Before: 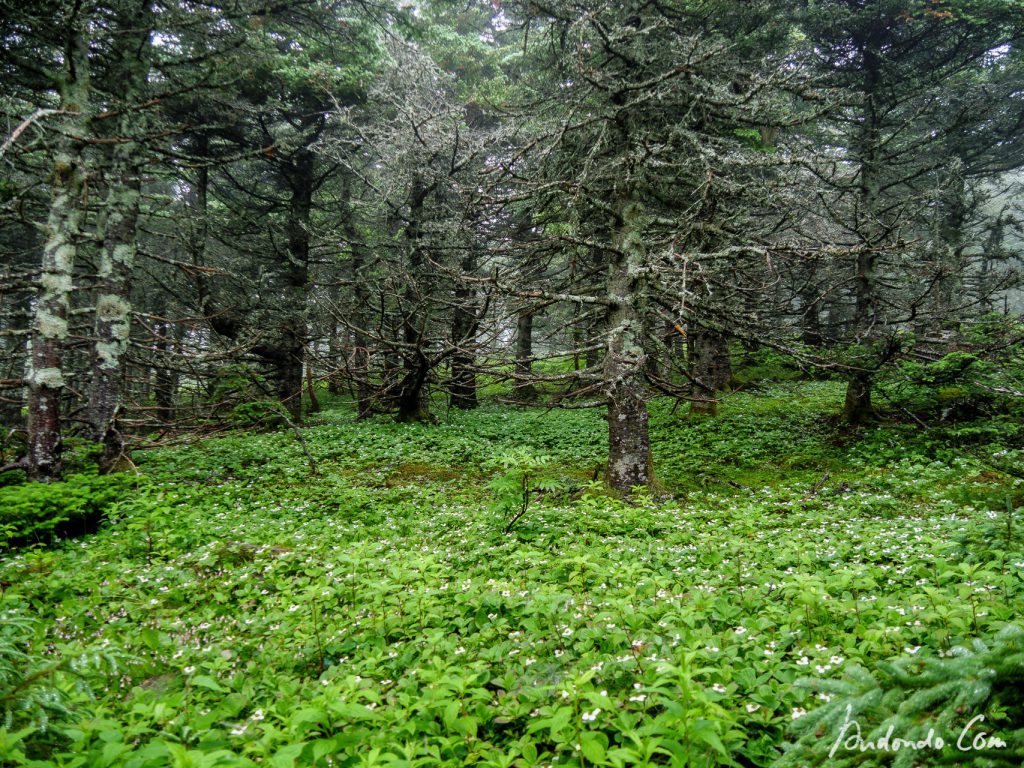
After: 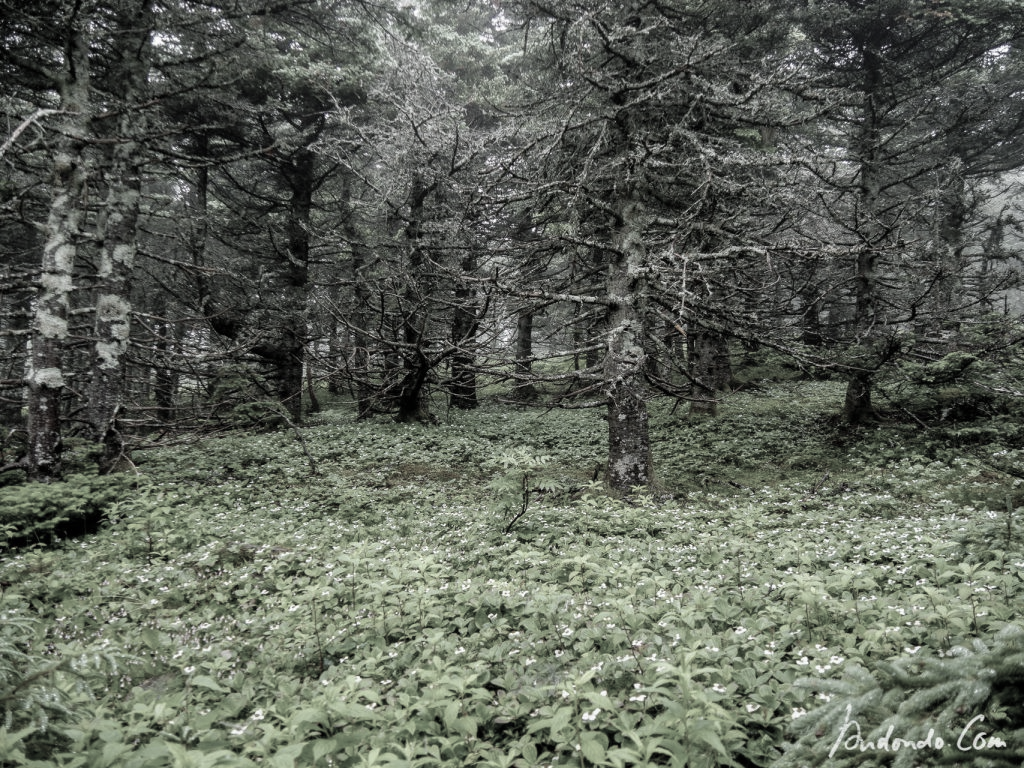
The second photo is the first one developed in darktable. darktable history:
color correction: highlights b* 0.061, saturation 0.227
